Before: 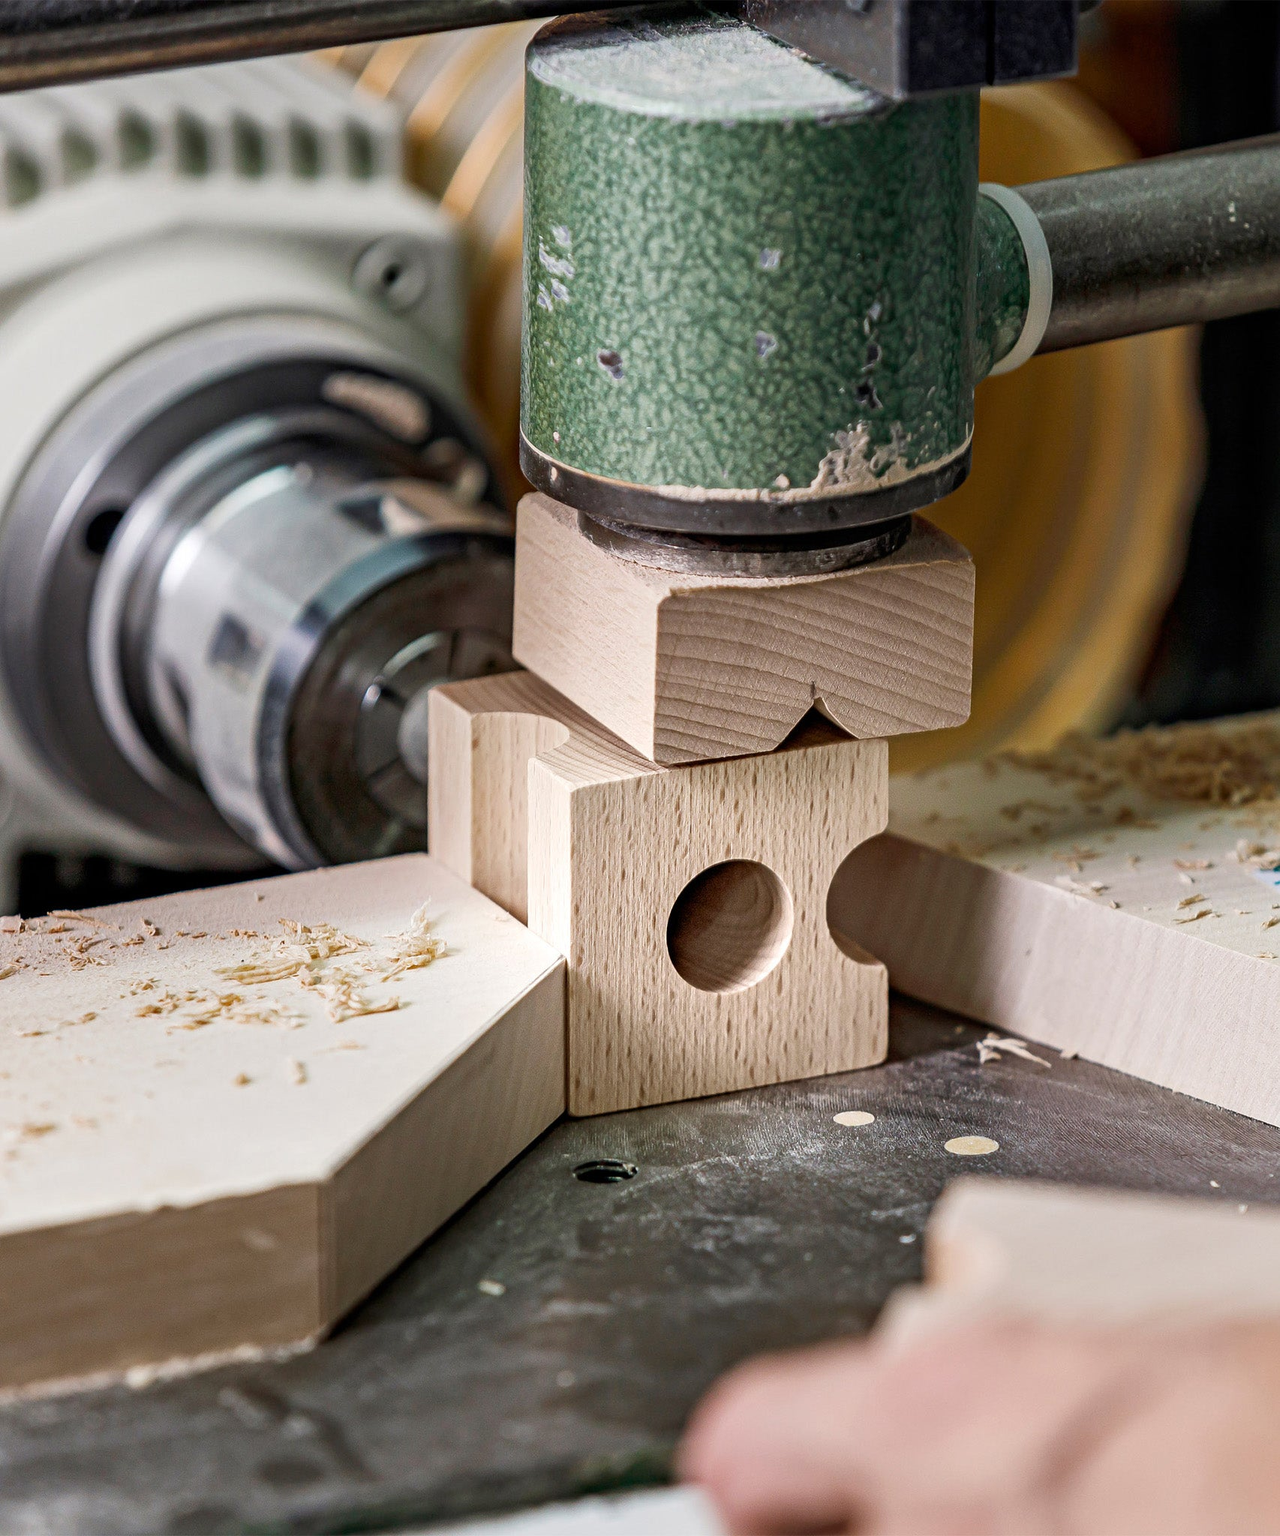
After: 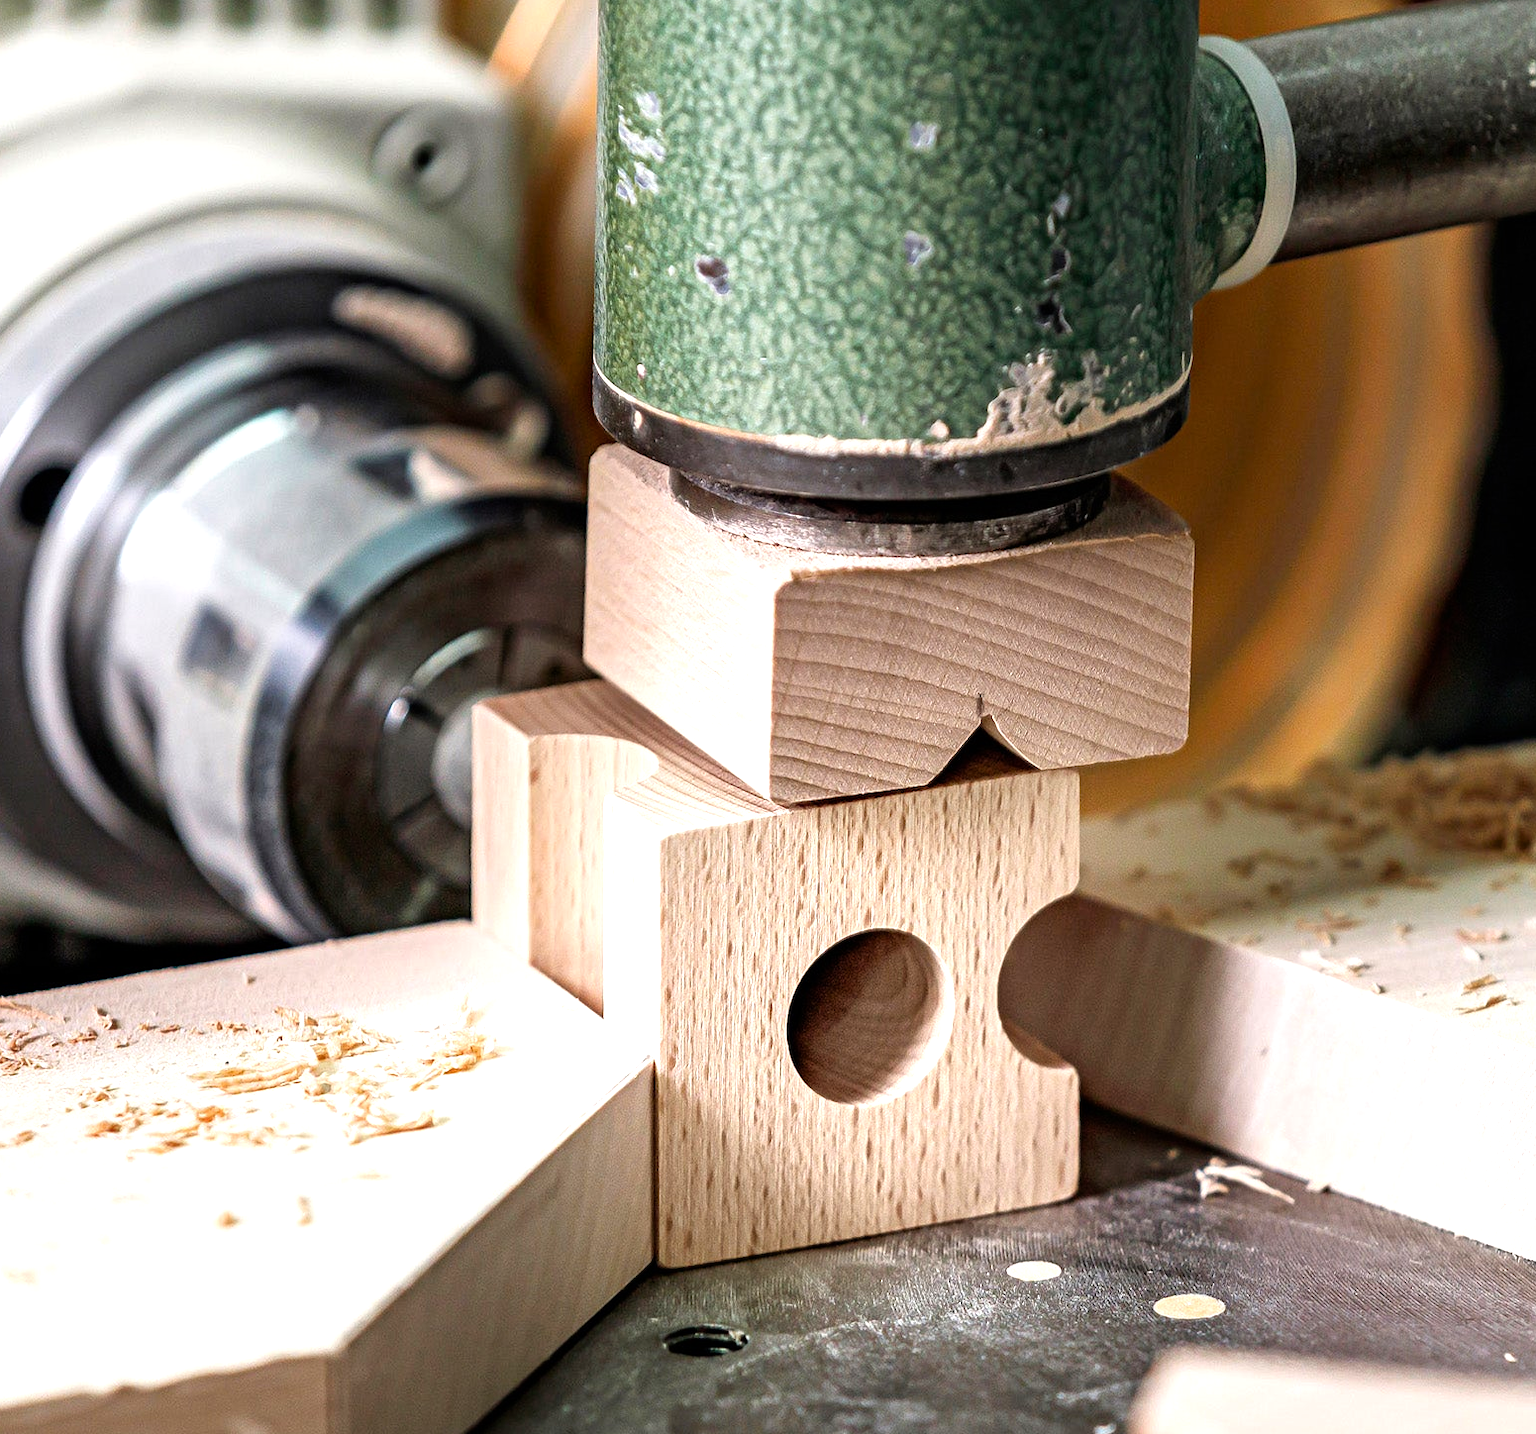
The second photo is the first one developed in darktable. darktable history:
tone equalizer: -8 EV -0.773 EV, -7 EV -0.689 EV, -6 EV -0.574 EV, -5 EV -0.385 EV, -3 EV 0.391 EV, -2 EV 0.6 EV, -1 EV 0.68 EV, +0 EV 0.736 EV
crop: left 5.516%, top 10.184%, right 3.542%, bottom 18.911%
color zones: curves: ch1 [(0.235, 0.558) (0.75, 0.5)]; ch2 [(0.25, 0.462) (0.749, 0.457)]
